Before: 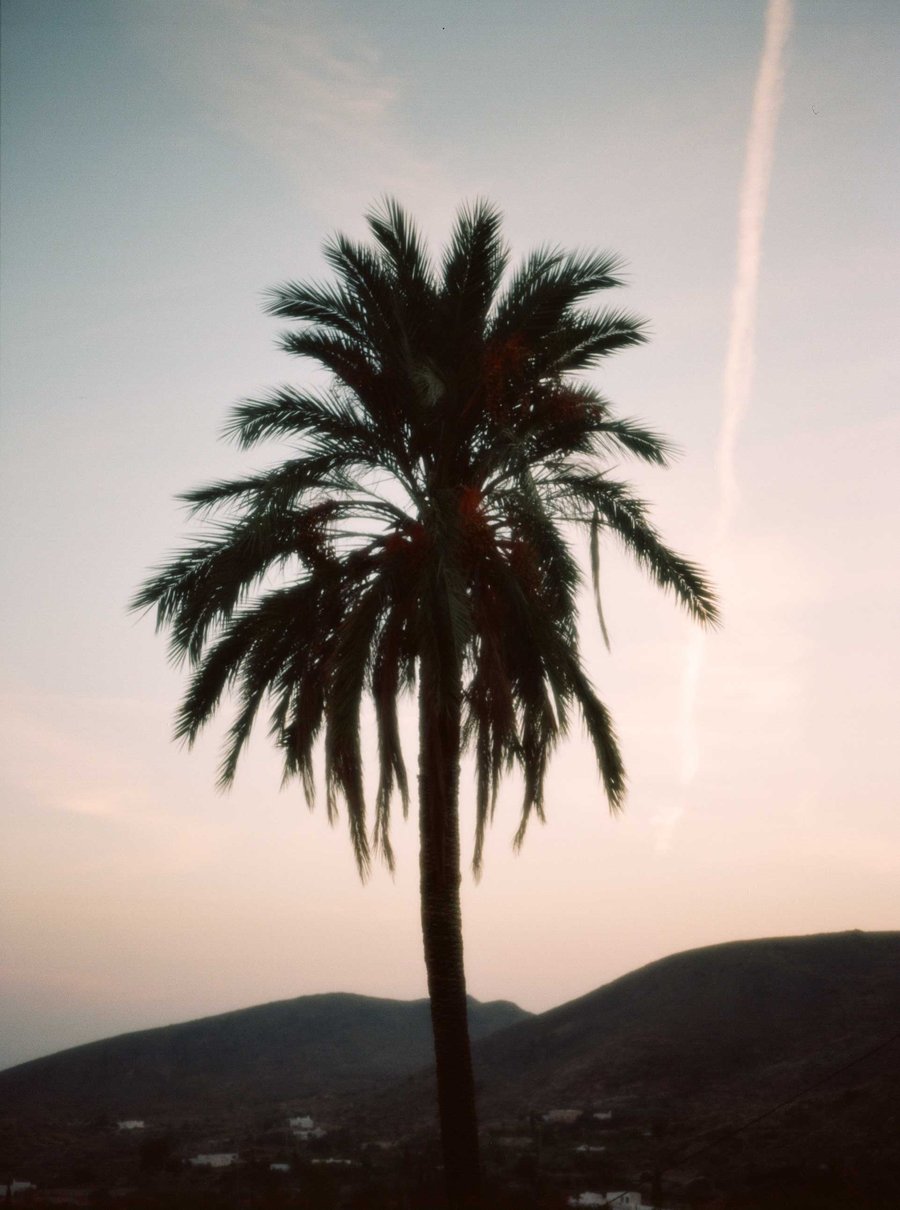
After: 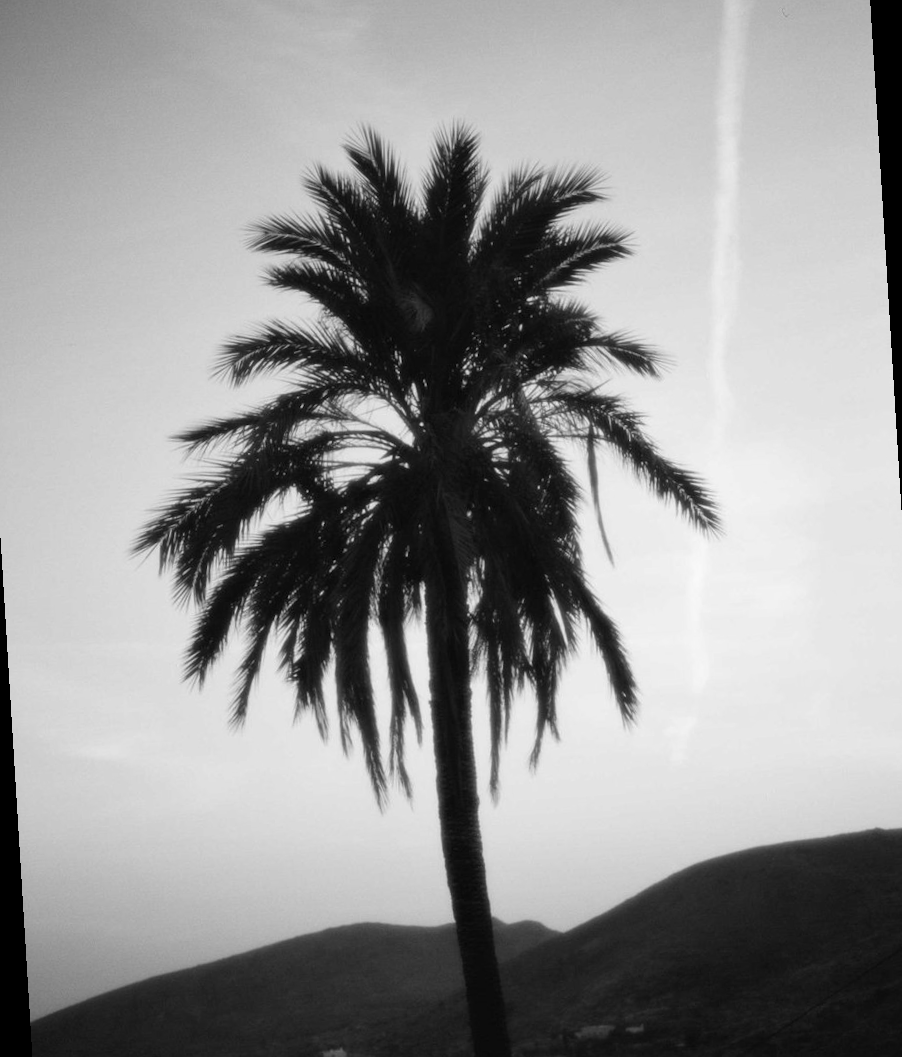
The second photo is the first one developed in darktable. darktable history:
monochrome: on, module defaults
rotate and perspective: rotation -3.52°, crop left 0.036, crop right 0.964, crop top 0.081, crop bottom 0.919
